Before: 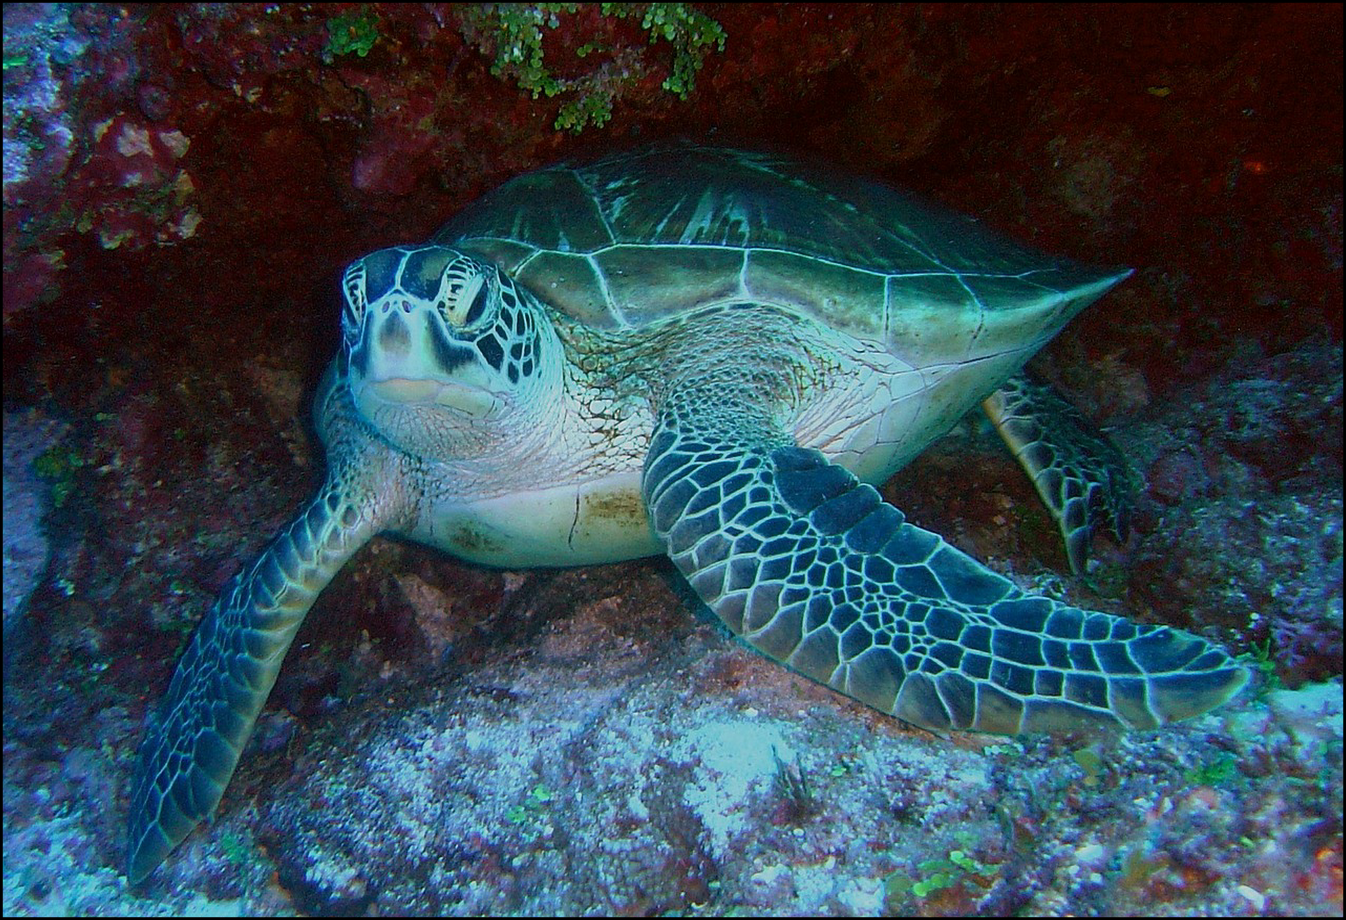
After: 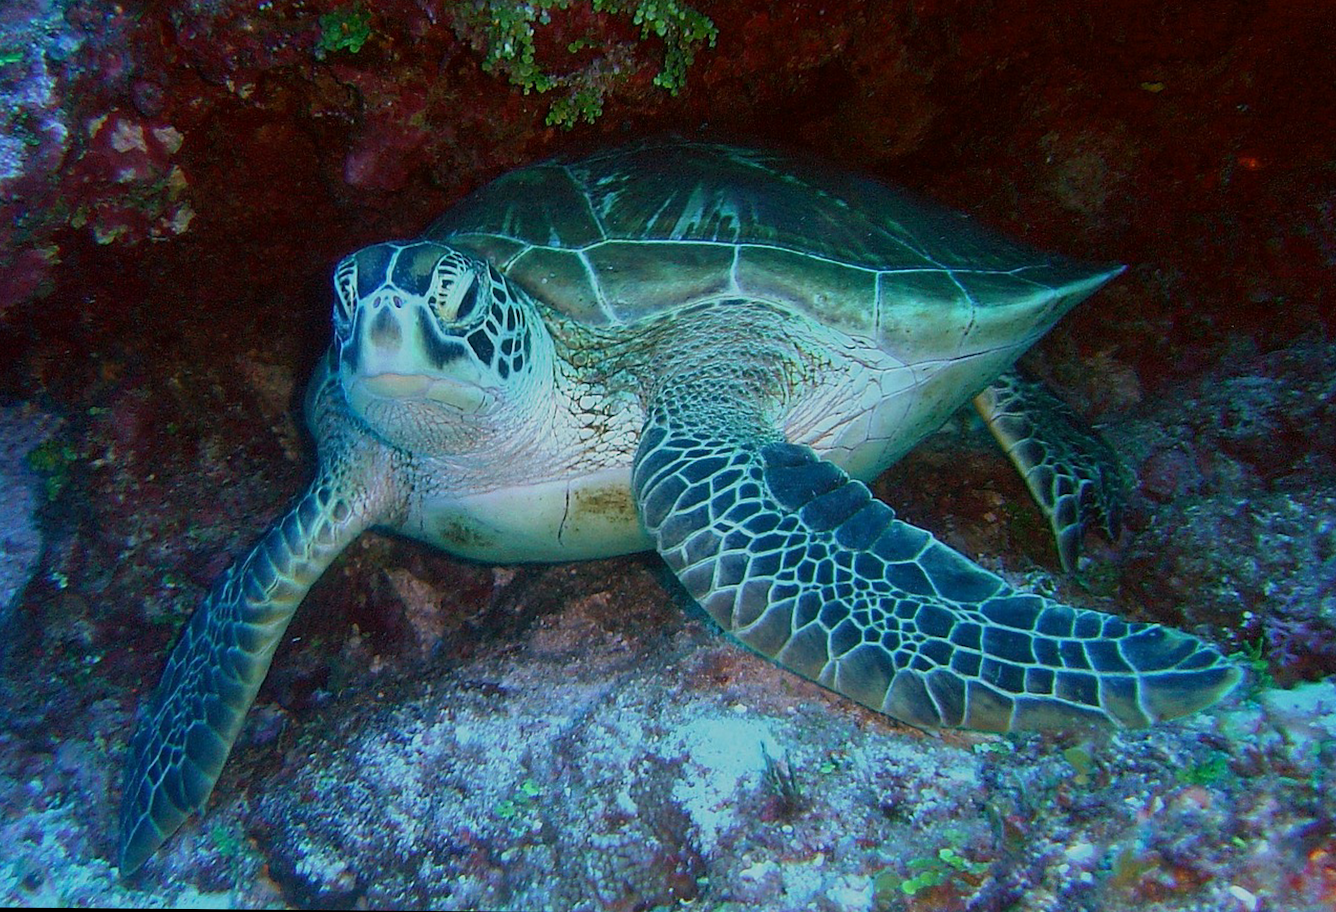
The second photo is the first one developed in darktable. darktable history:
rotate and perspective: rotation 0.192°, lens shift (horizontal) -0.015, crop left 0.005, crop right 0.996, crop top 0.006, crop bottom 0.99
exposure: compensate highlight preservation false
